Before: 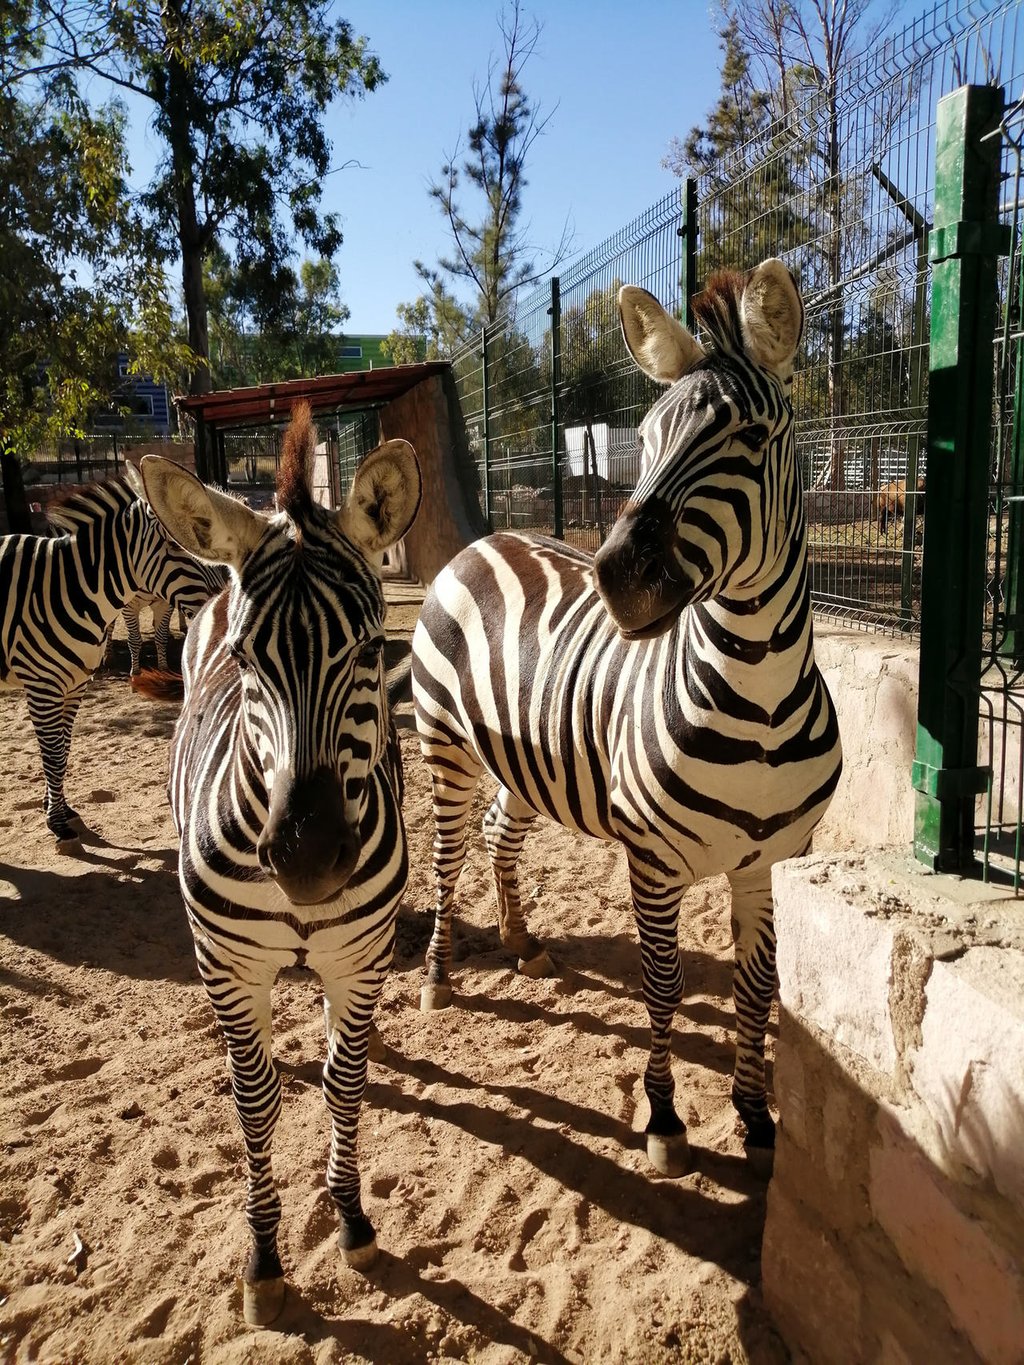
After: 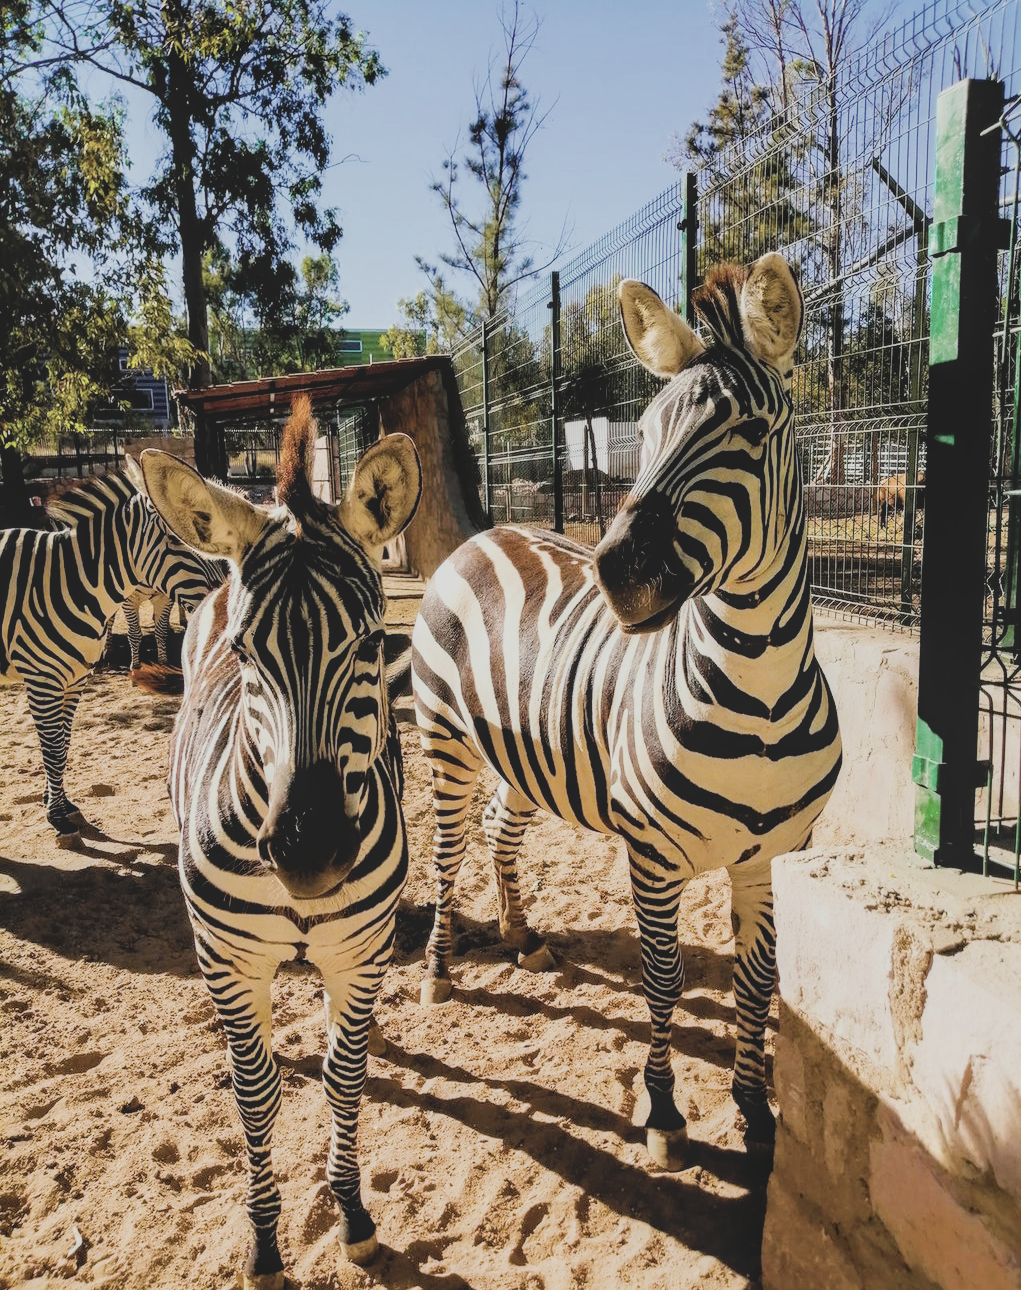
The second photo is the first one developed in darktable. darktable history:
crop: top 0.448%, right 0.264%, bottom 5.045%
color balance rgb: linear chroma grading › global chroma 15%, perceptual saturation grading › global saturation 30%
local contrast: on, module defaults
exposure: black level correction 0, exposure 1 EV, compensate highlight preservation false
filmic rgb: black relative exposure -5 EV, hardness 2.88, contrast 1.3
color zones: curves: ch0 [(0.25, 0.5) (0.423, 0.5) (0.443, 0.5) (0.521, 0.756) (0.568, 0.5) (0.576, 0.5) (0.75, 0.5)]; ch1 [(0.25, 0.5) (0.423, 0.5) (0.443, 0.5) (0.539, 0.873) (0.624, 0.565) (0.631, 0.5) (0.75, 0.5)]
contrast brightness saturation: contrast -0.26, saturation -0.43
